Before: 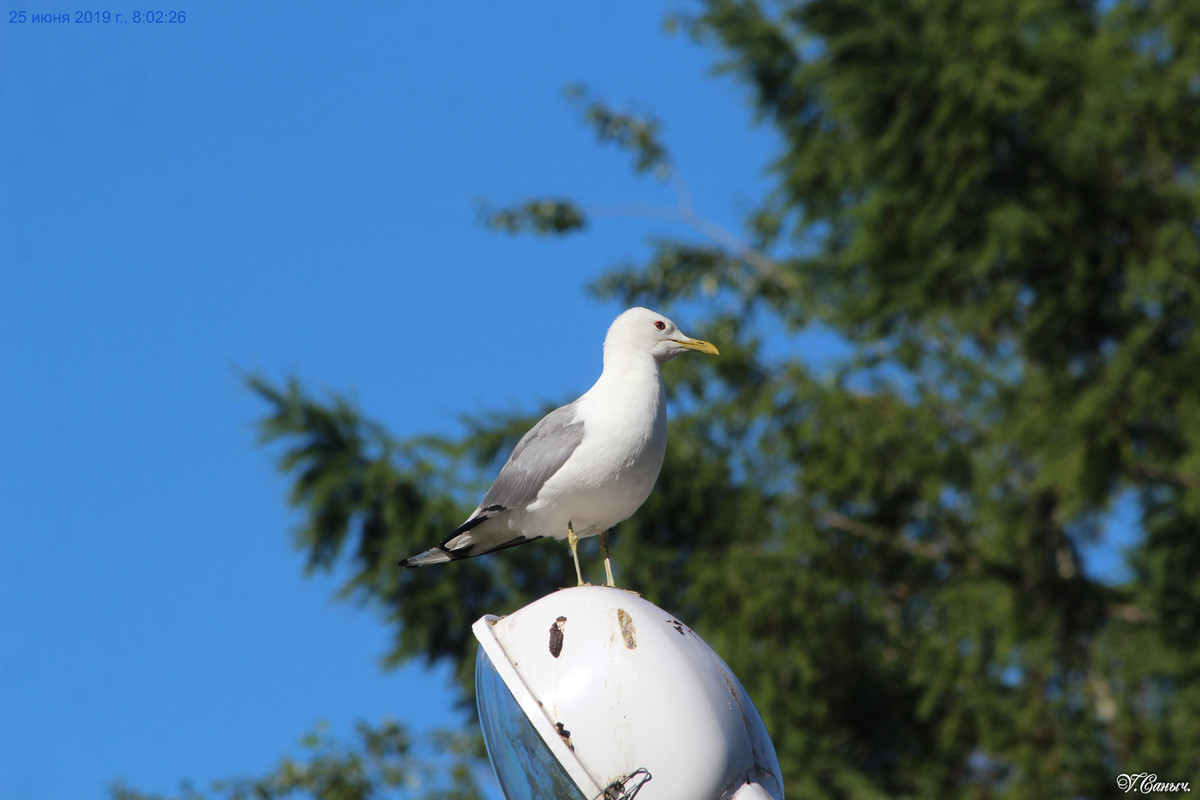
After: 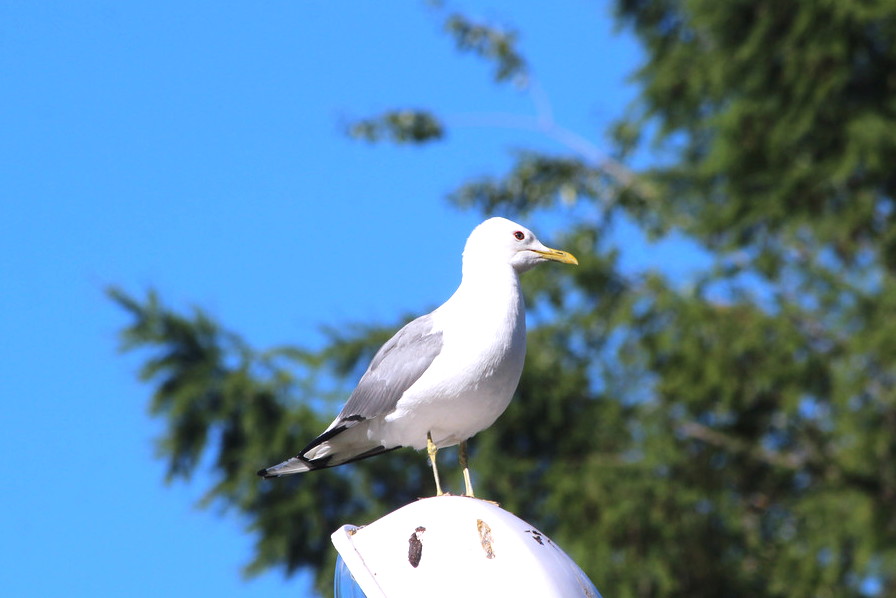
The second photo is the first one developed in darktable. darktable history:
crop and rotate: left 11.831%, top 11.346%, right 13.429%, bottom 13.899%
white balance: red 1.004, blue 1.096
tone equalizer: on, module defaults
exposure: black level correction 0, exposure 0.7 EV, compensate exposure bias true, compensate highlight preservation false
